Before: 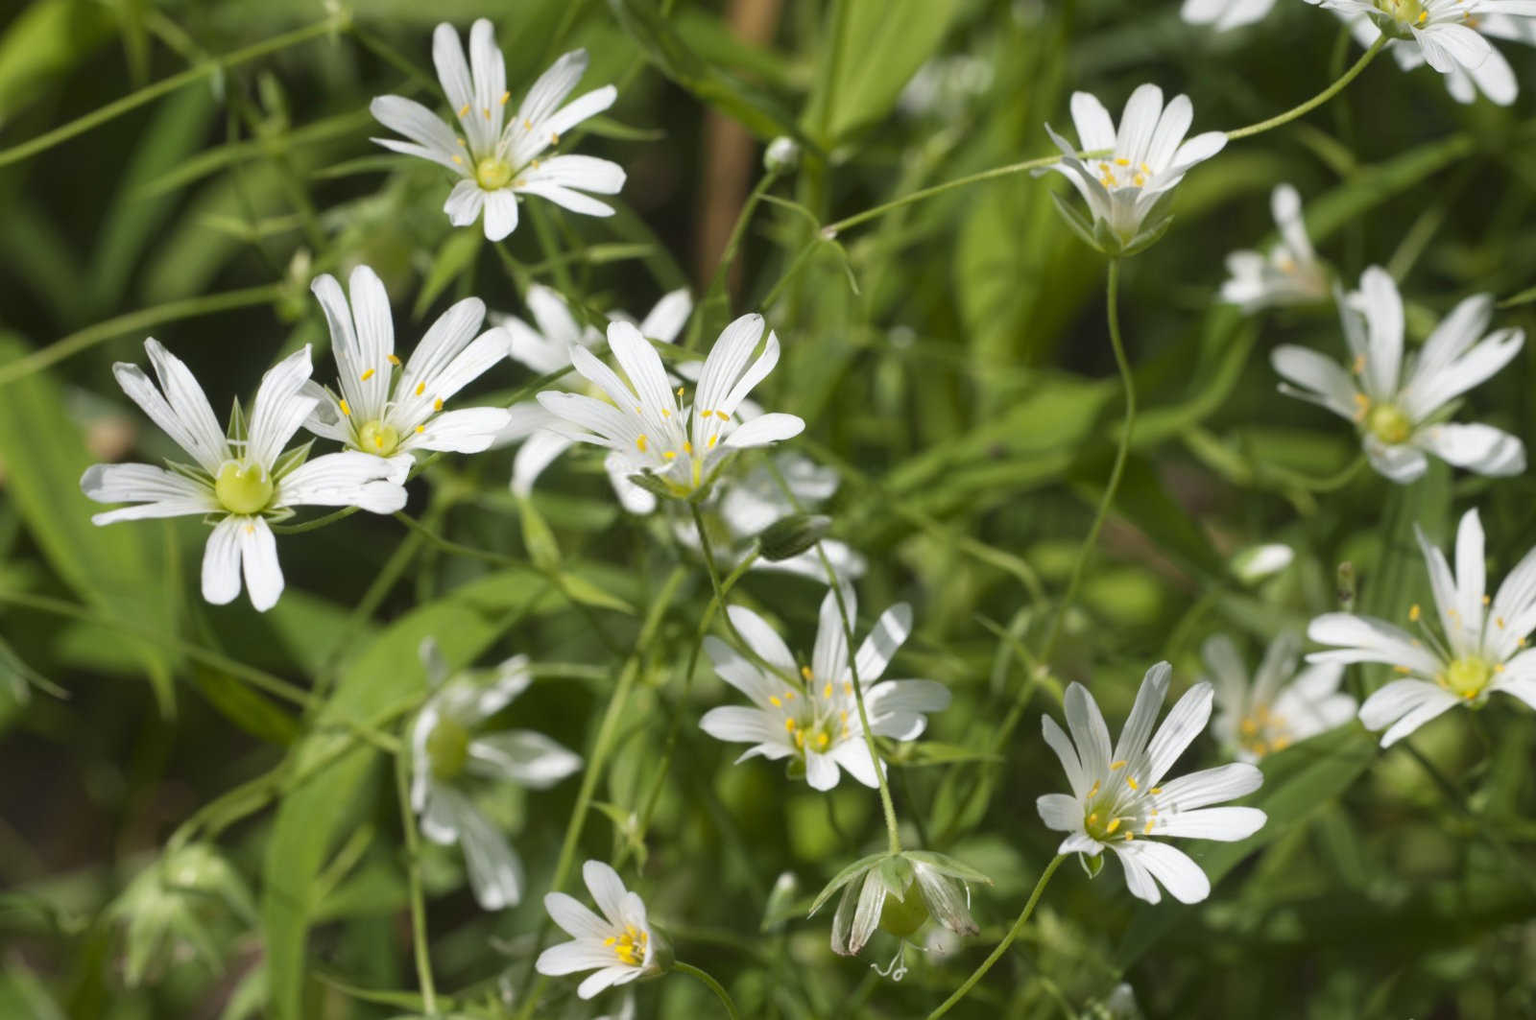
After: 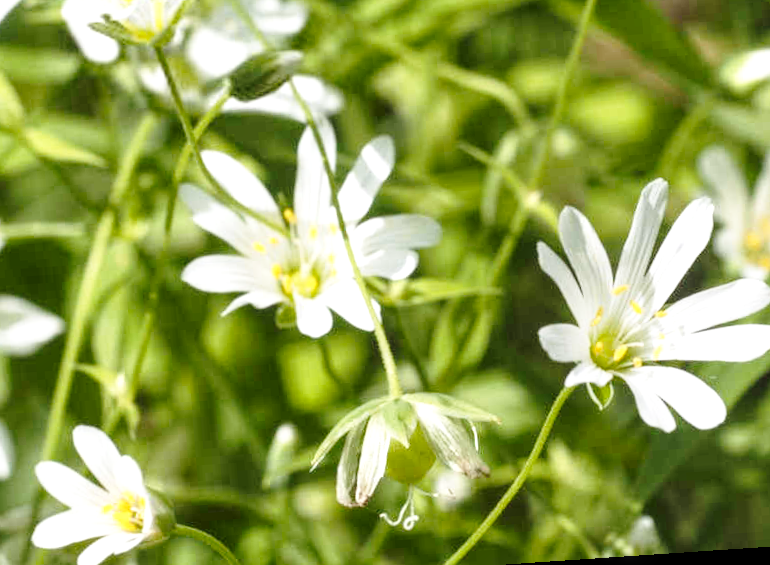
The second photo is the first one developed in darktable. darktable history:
exposure: exposure 0.496 EV, compensate highlight preservation false
local contrast: detail 130%
rotate and perspective: rotation -4.2°, shear 0.006, automatic cropping off
crop: left 35.976%, top 45.819%, right 18.162%, bottom 5.807%
base curve: curves: ch0 [(0, 0) (0.028, 0.03) (0.121, 0.232) (0.46, 0.748) (0.859, 0.968) (1, 1)], preserve colors none
